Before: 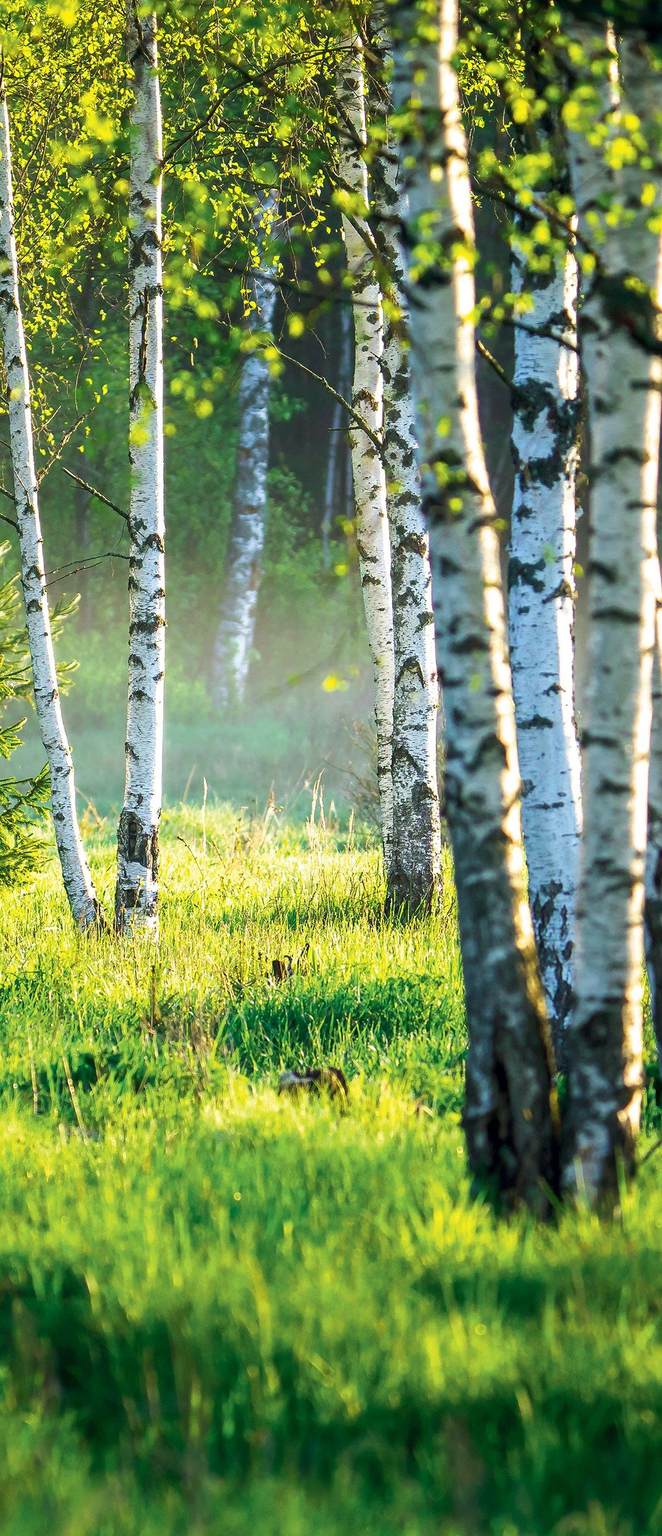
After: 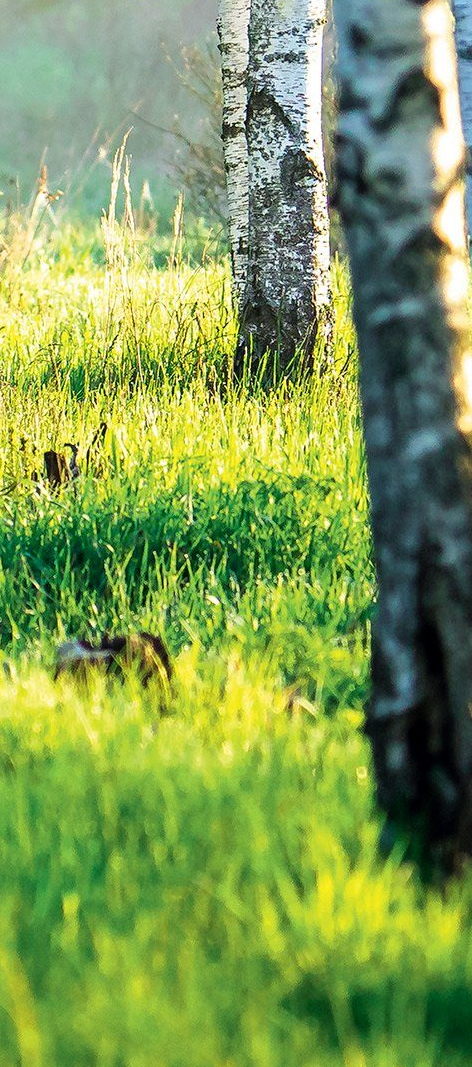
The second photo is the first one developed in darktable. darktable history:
crop: left 37.221%, top 45.169%, right 20.63%, bottom 13.777%
rgb curve: curves: ch0 [(0, 0) (0.136, 0.078) (0.262, 0.245) (0.414, 0.42) (1, 1)], compensate middle gray true, preserve colors basic power
